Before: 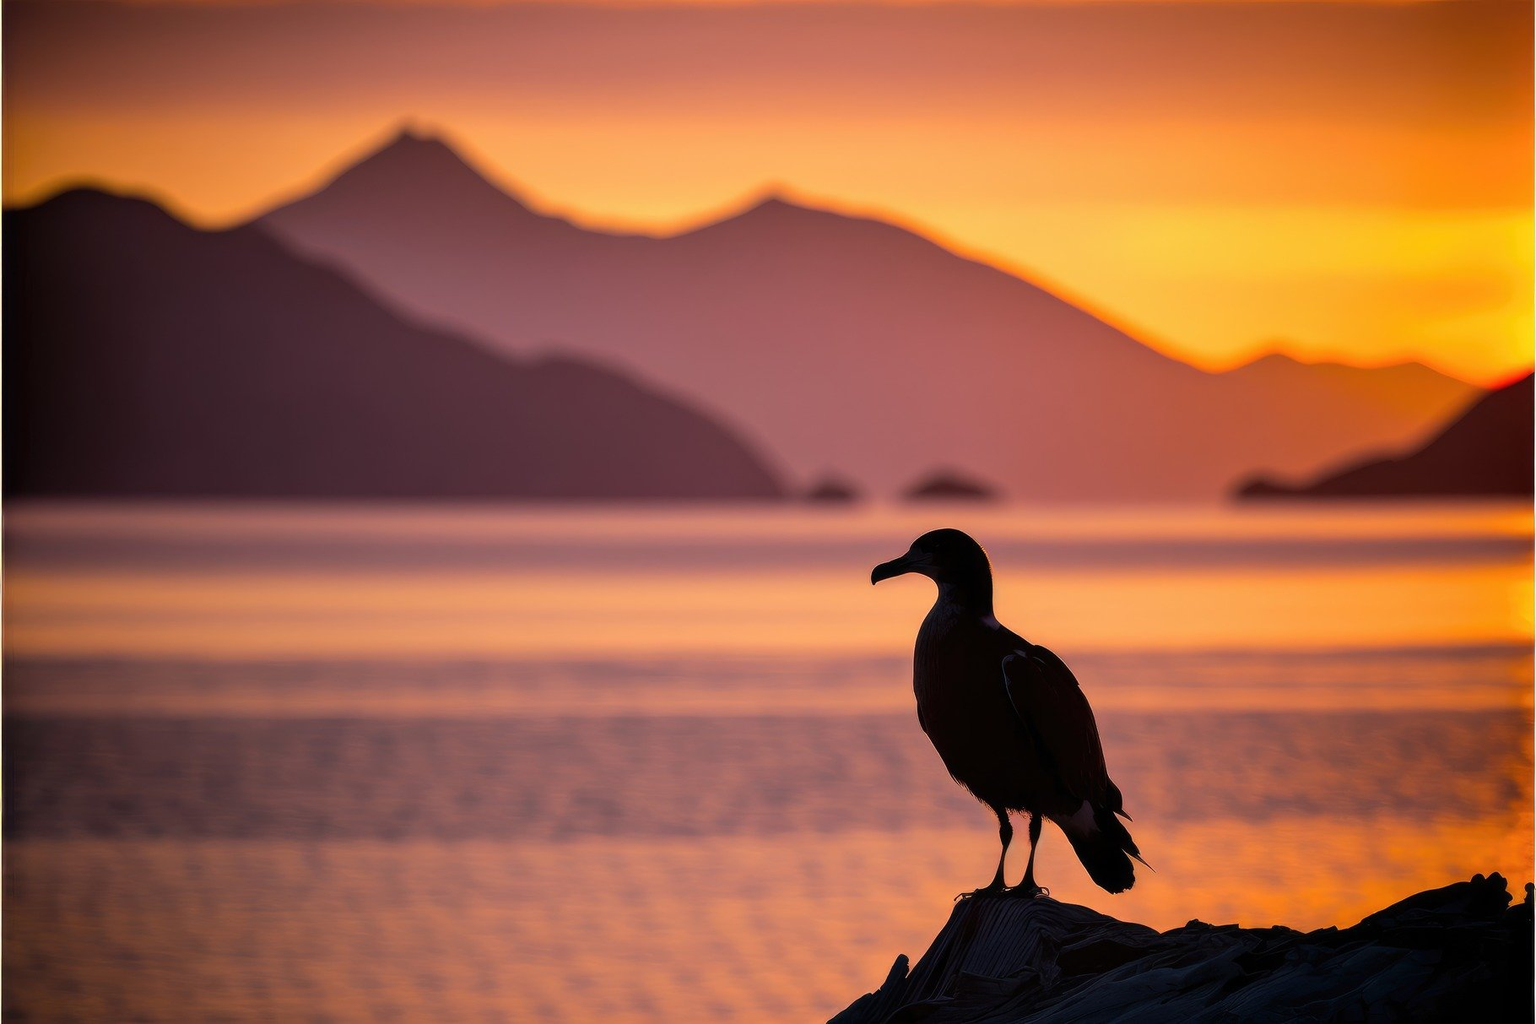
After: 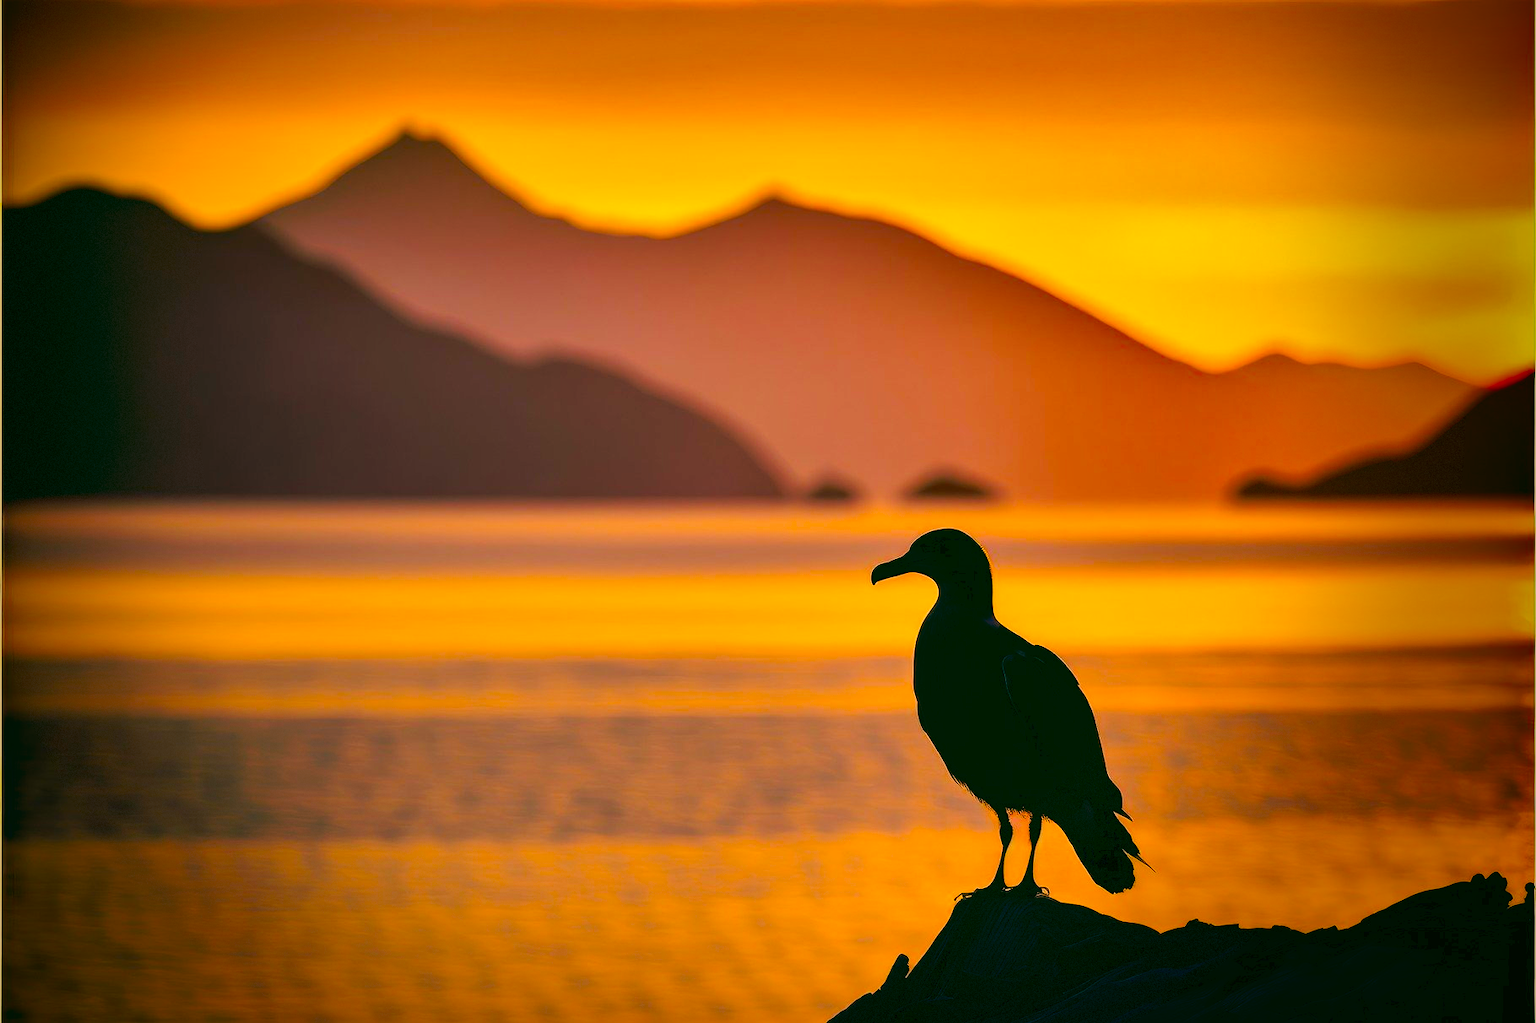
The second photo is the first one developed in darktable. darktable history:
tone curve: curves: ch0 [(0, 0) (0.003, 0.047) (0.011, 0.051) (0.025, 0.051) (0.044, 0.057) (0.069, 0.068) (0.1, 0.076) (0.136, 0.108) (0.177, 0.166) (0.224, 0.229) (0.277, 0.299) (0.335, 0.364) (0.399, 0.46) (0.468, 0.553) (0.543, 0.639) (0.623, 0.724) (0.709, 0.808) (0.801, 0.886) (0.898, 0.954) (1, 1)], preserve colors none
white balance: emerald 1
vignetting: fall-off start 68.33%, fall-off radius 30%, saturation 0.042, center (-0.066, -0.311), width/height ratio 0.992, shape 0.85, dithering 8-bit output
shadows and highlights: shadows 30.63, highlights -63.22, shadows color adjustment 98%, highlights color adjustment 58.61%, soften with gaussian
color balance rgb: linear chroma grading › global chroma 15%, perceptual saturation grading › global saturation 30%
exposure: compensate highlight preservation false
color correction: highlights a* 5.62, highlights b* 33.57, shadows a* -25.86, shadows b* 4.02
